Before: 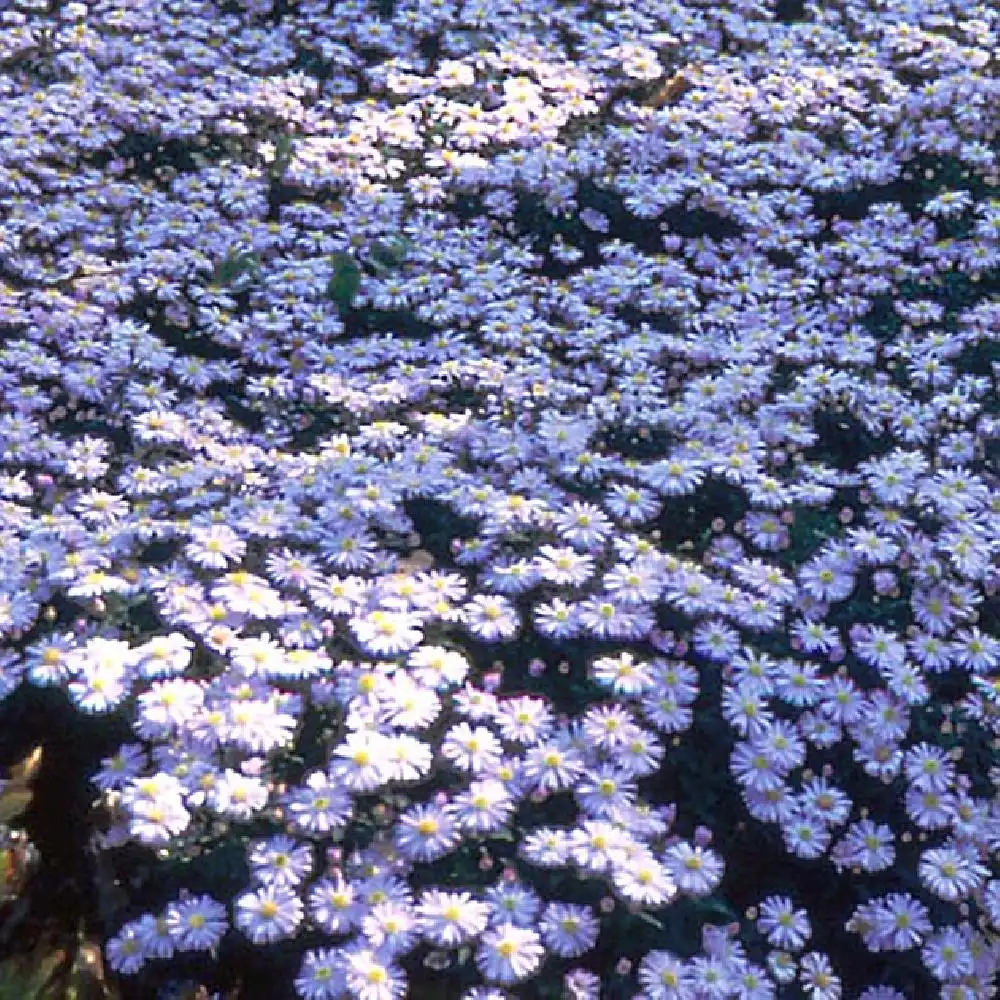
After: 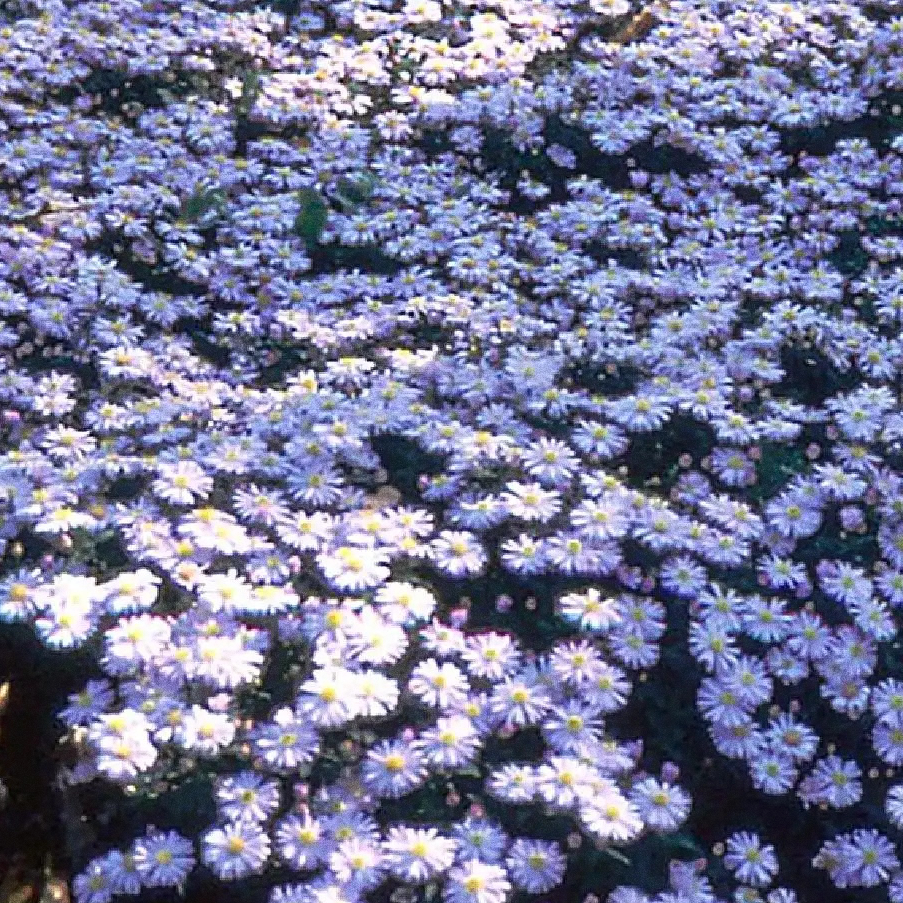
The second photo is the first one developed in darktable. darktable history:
crop: left 3.305%, top 6.436%, right 6.389%, bottom 3.258%
grain: coarseness 0.09 ISO, strength 40%
